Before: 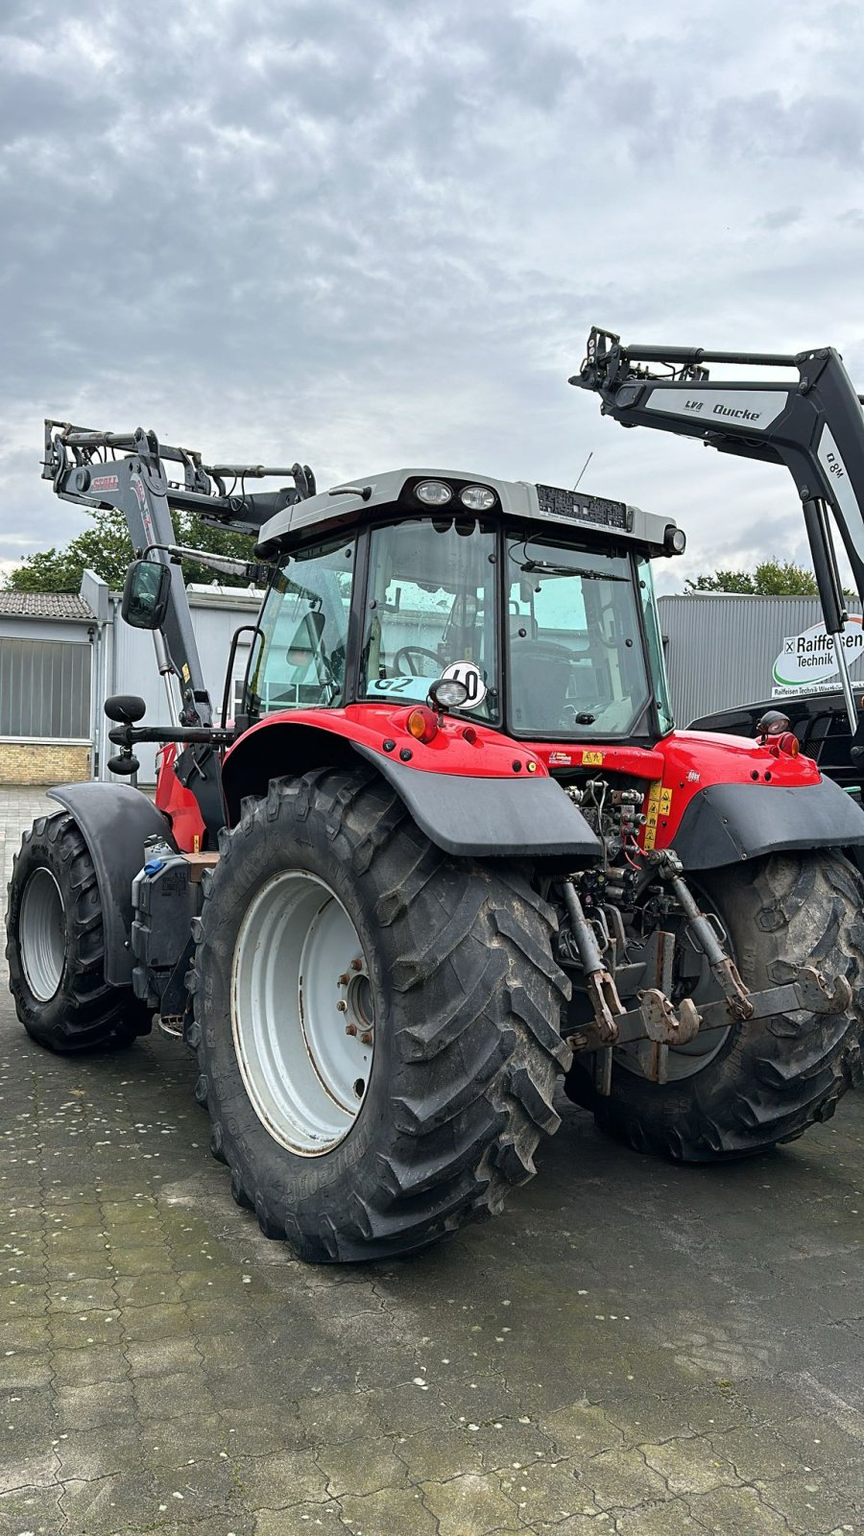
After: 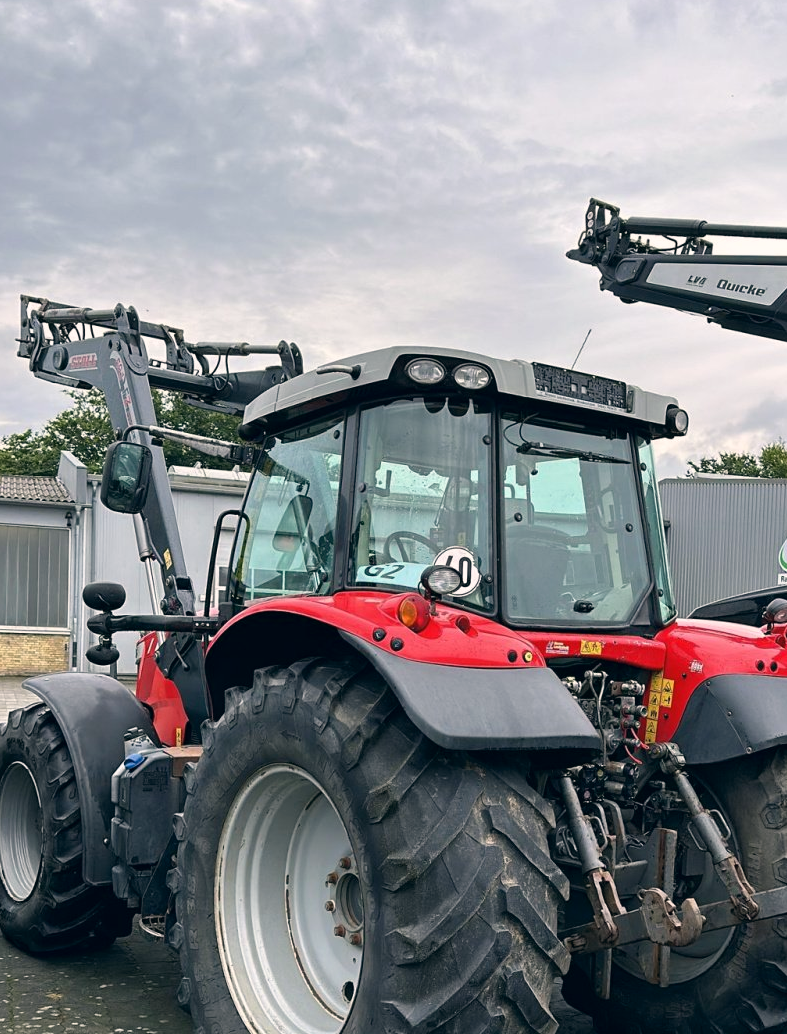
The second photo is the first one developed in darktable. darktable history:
color correction: highlights a* 5.39, highlights b* 5.31, shadows a* -4.81, shadows b* -5.14
crop: left 2.892%, top 8.92%, right 9.634%, bottom 26.393%
